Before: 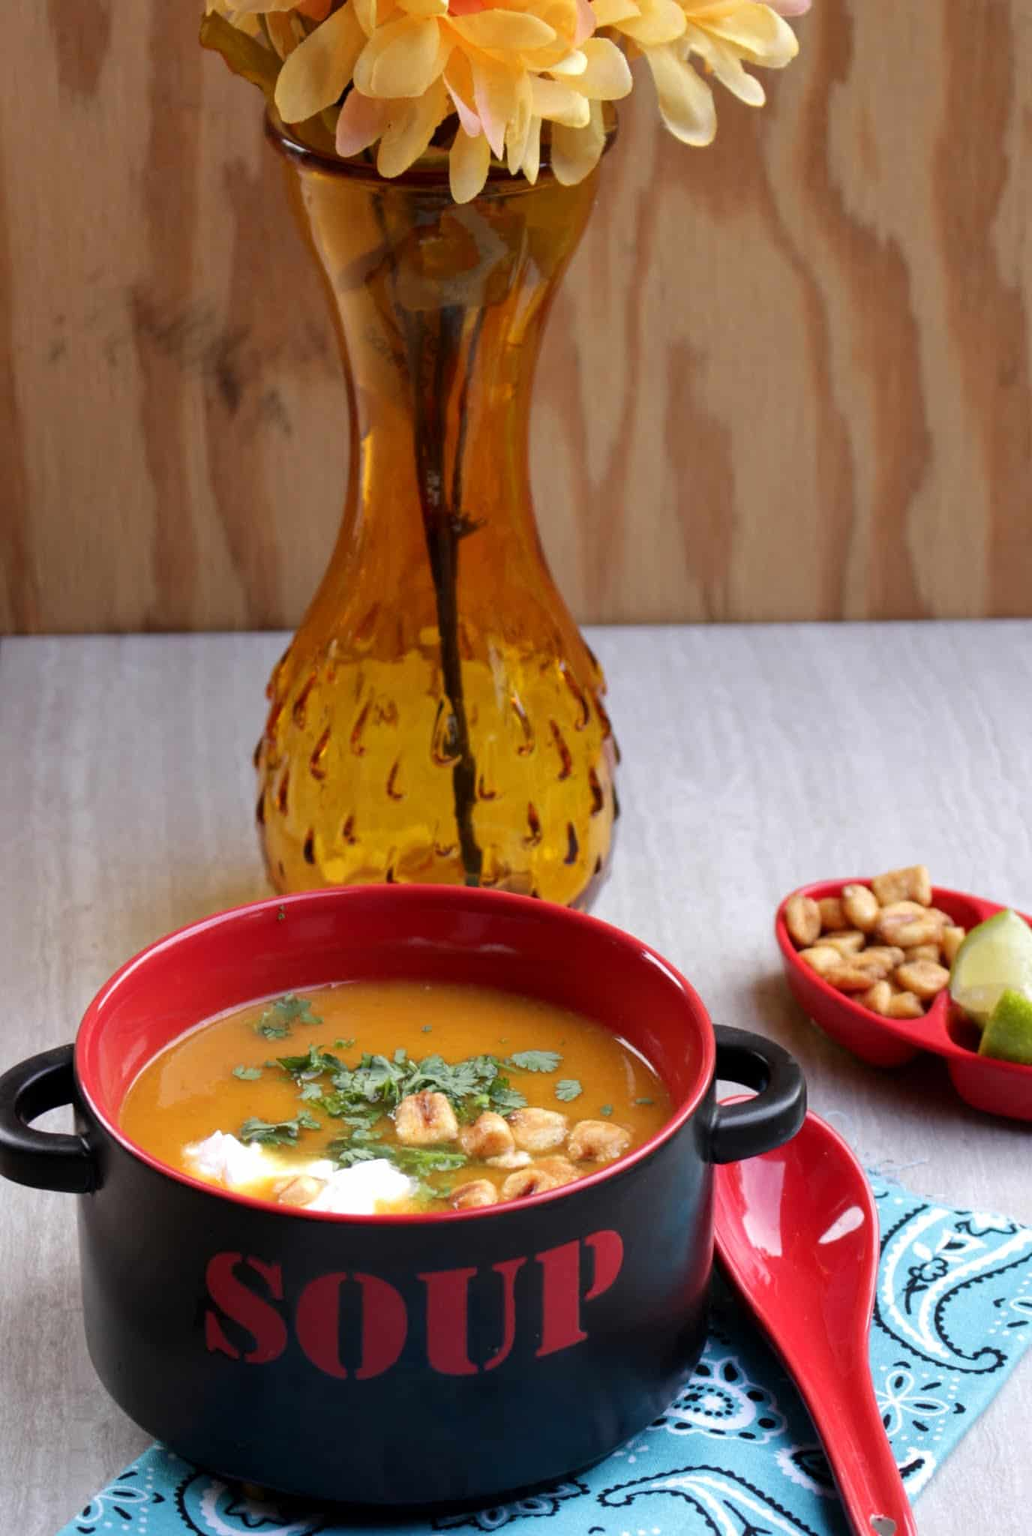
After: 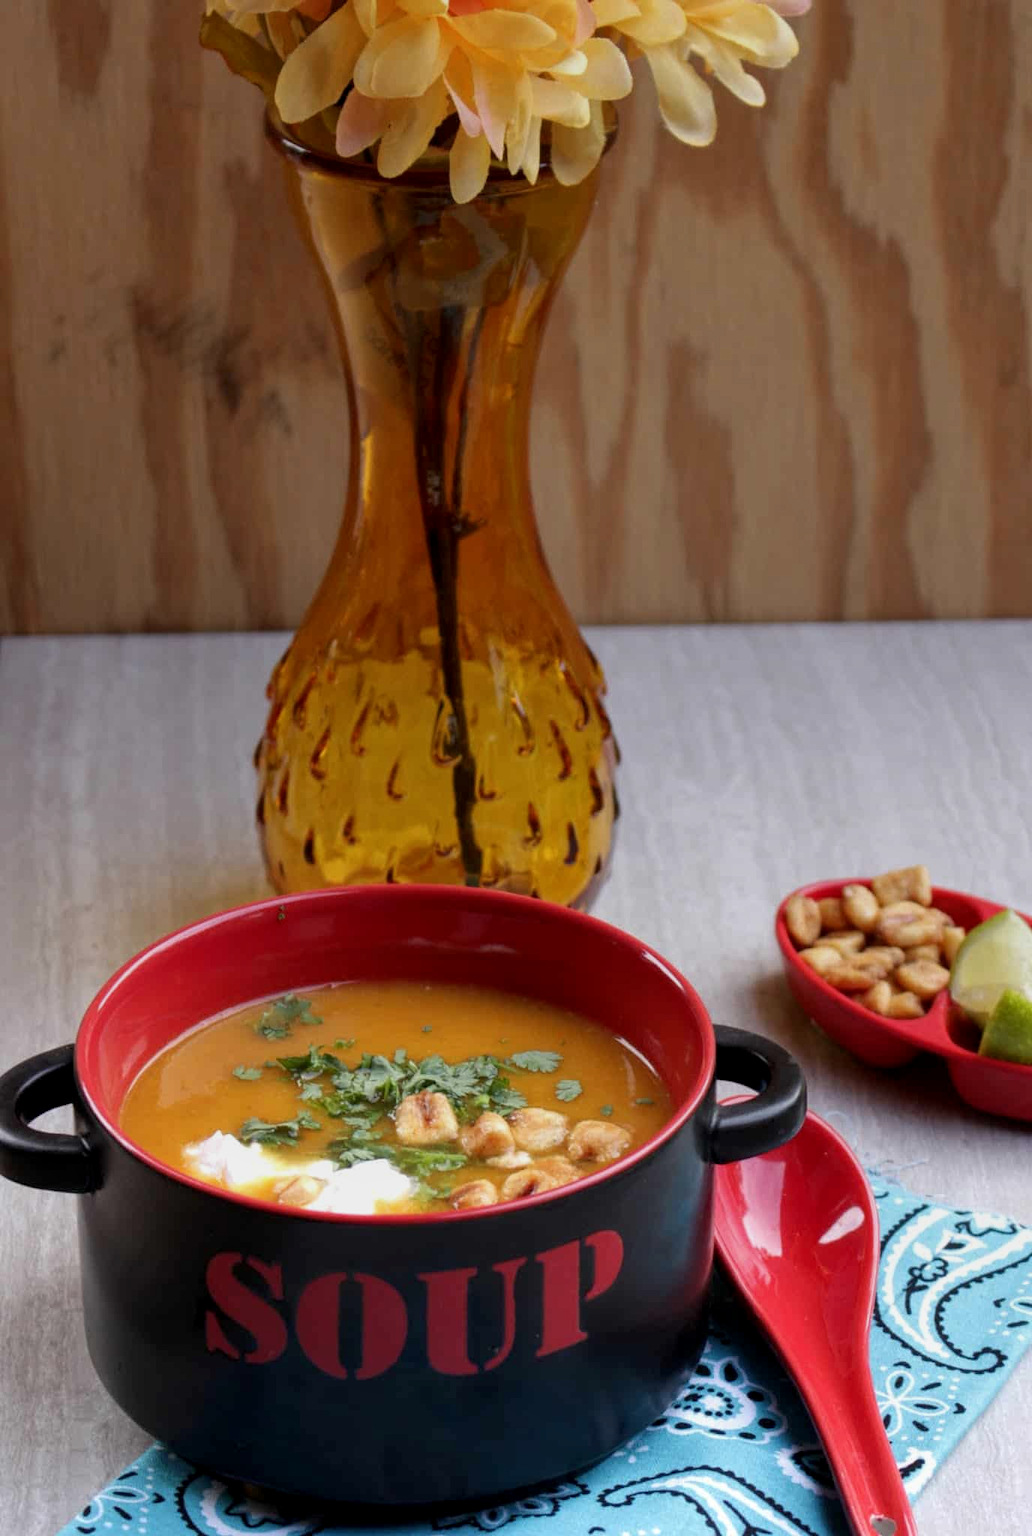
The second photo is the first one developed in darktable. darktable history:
graduated density: rotation 5.63°, offset 76.9
local contrast: highlights 100%, shadows 100%, detail 120%, midtone range 0.2
